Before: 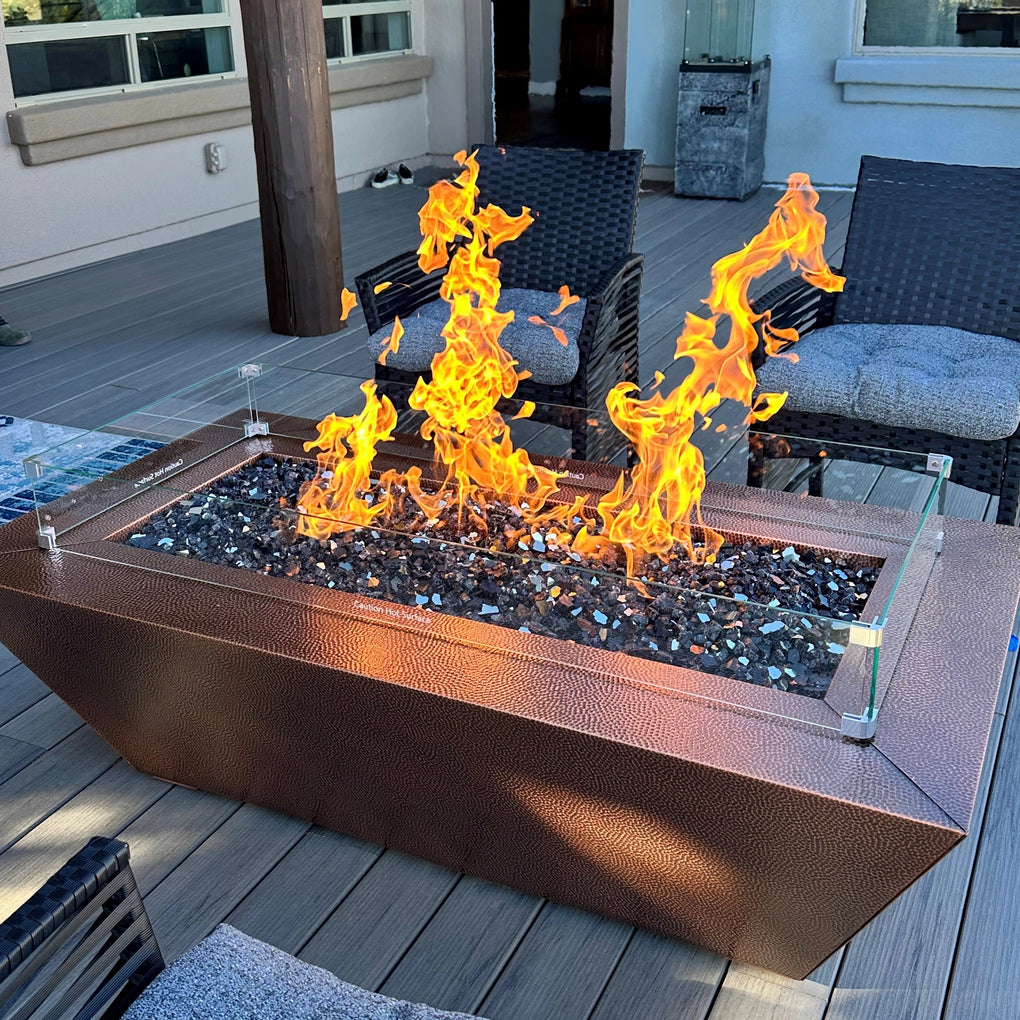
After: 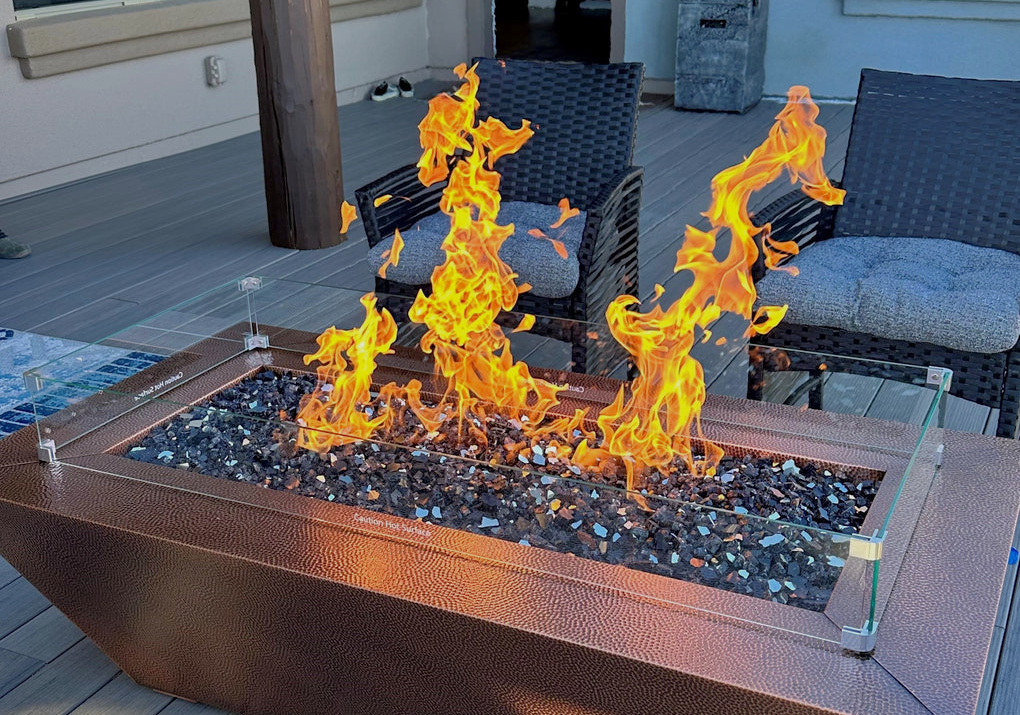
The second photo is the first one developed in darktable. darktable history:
crop and rotate: top 8.555%, bottom 21.334%
tone equalizer: -8 EV 0.212 EV, -7 EV 0.4 EV, -6 EV 0.428 EV, -5 EV 0.247 EV, -3 EV -0.255 EV, -2 EV -0.414 EV, -1 EV -0.407 EV, +0 EV -0.224 EV, edges refinement/feathering 500, mask exposure compensation -1.57 EV, preserve details no
